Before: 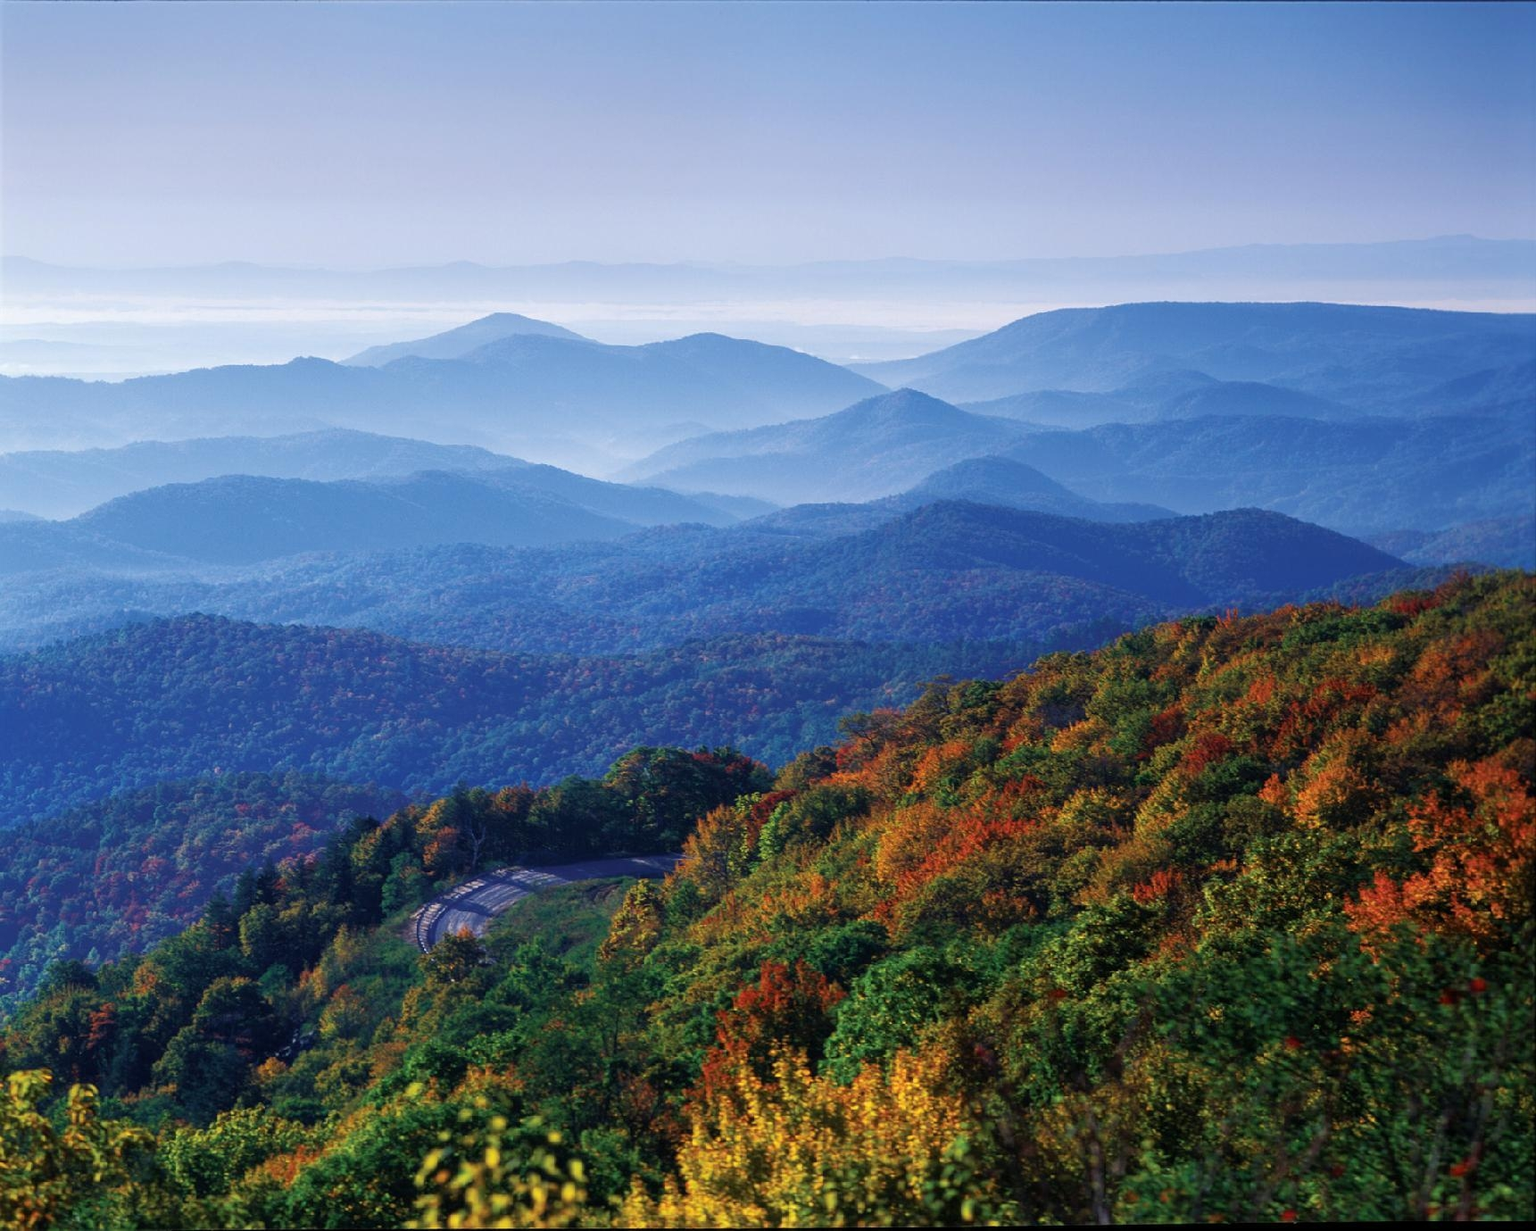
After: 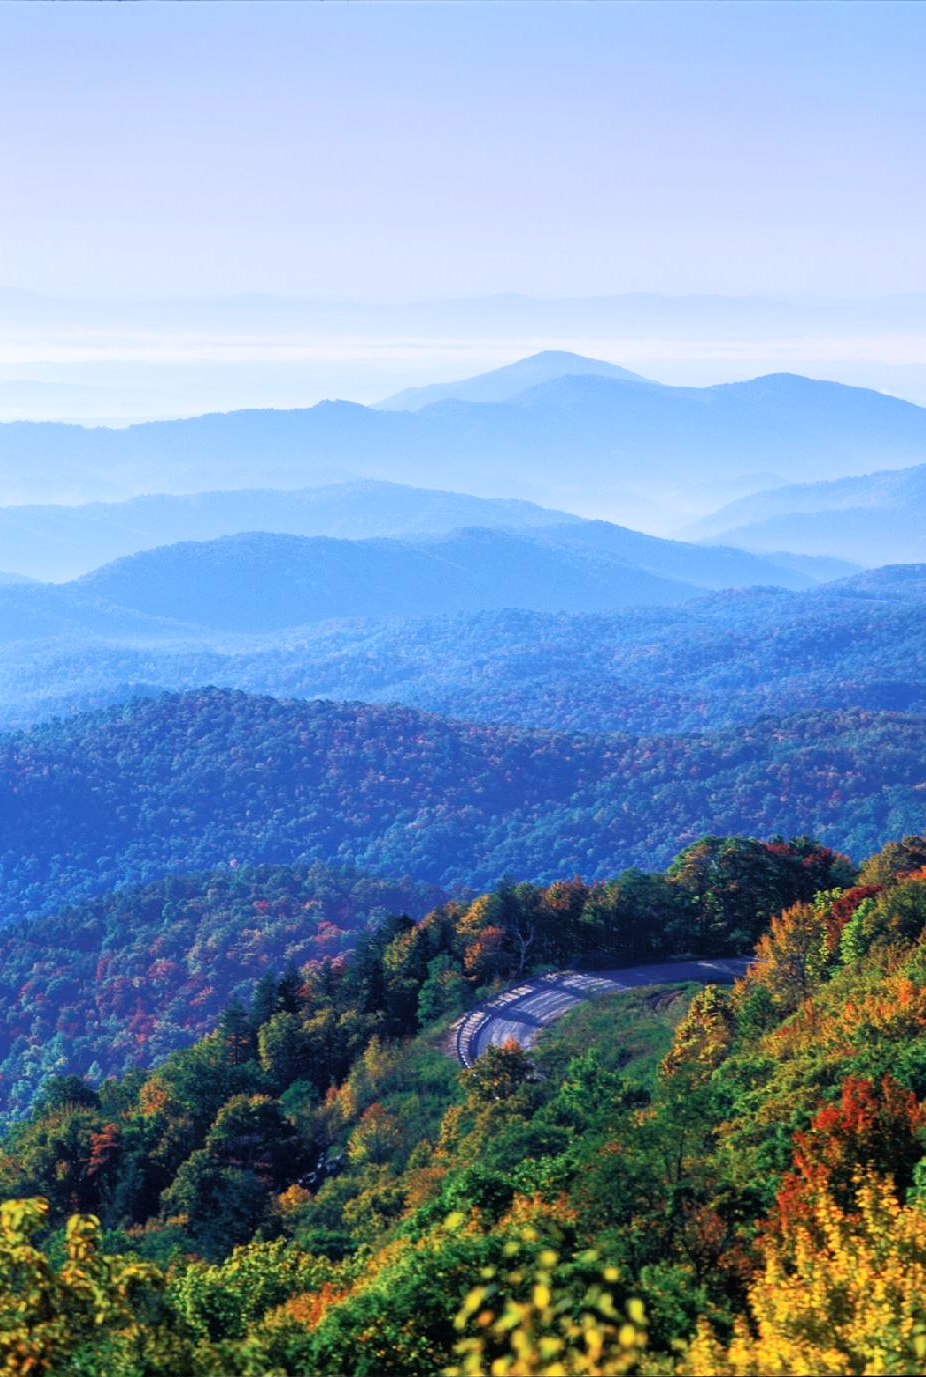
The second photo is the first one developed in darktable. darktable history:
exposure: exposure 0.02 EV, compensate highlight preservation false
crop: left 0.587%, right 45.588%, bottom 0.086%
tone curve: curves: ch0 [(0, 0) (0.004, 0.001) (0.133, 0.16) (0.325, 0.399) (0.475, 0.588) (0.832, 0.903) (1, 1)], color space Lab, linked channels, preserve colors none
